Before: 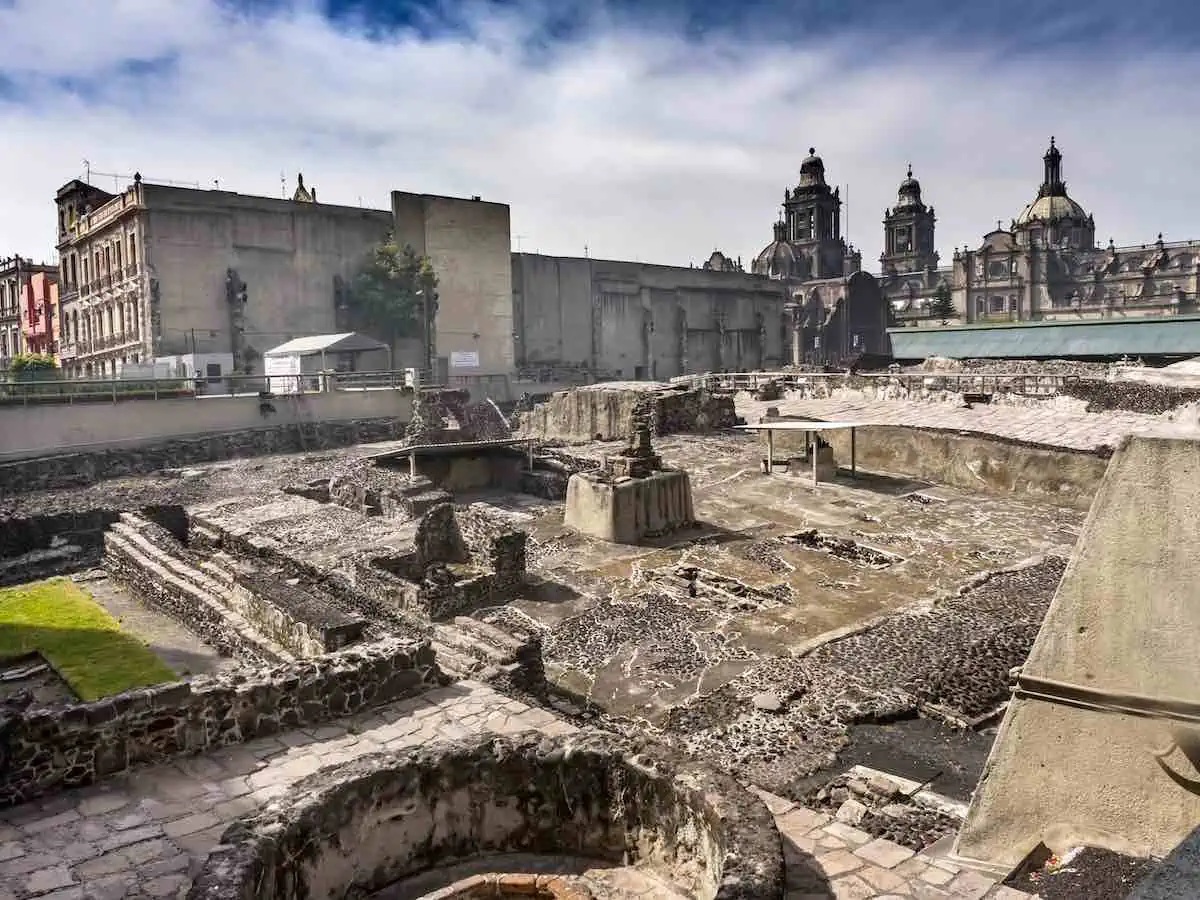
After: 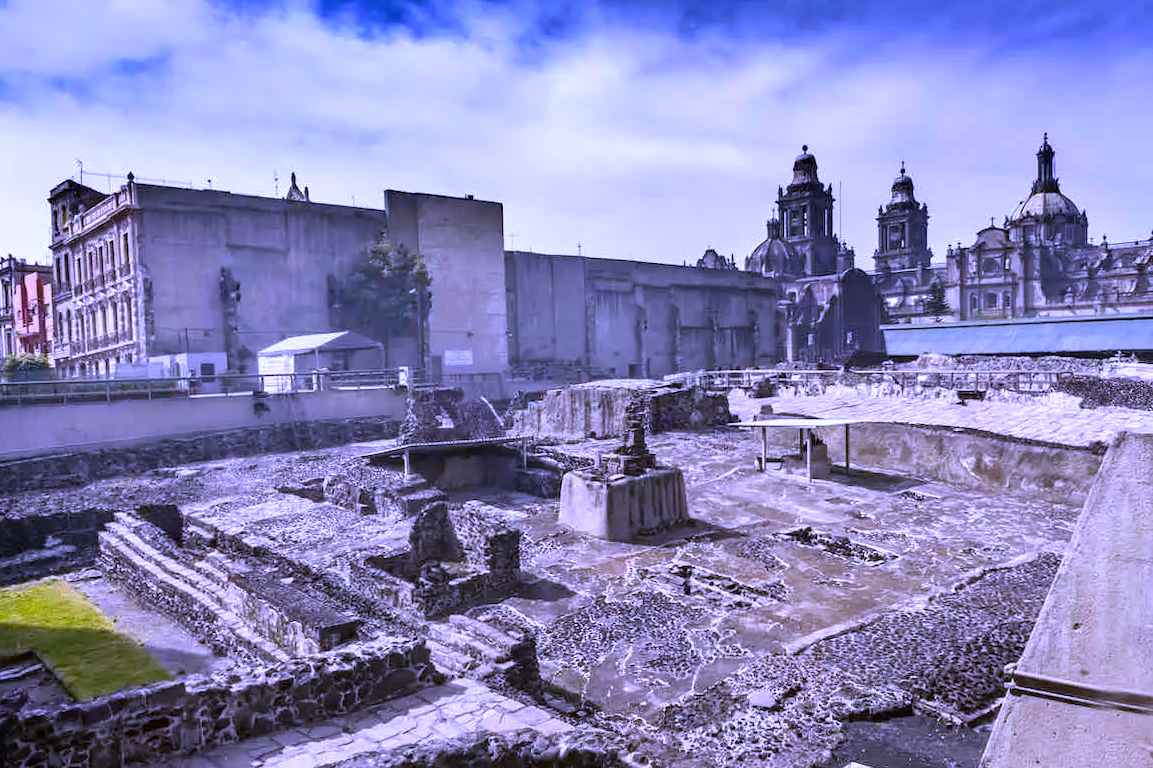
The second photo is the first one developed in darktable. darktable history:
white balance: red 0.98, blue 1.61
crop and rotate: angle 0.2°, left 0.275%, right 3.127%, bottom 14.18%
